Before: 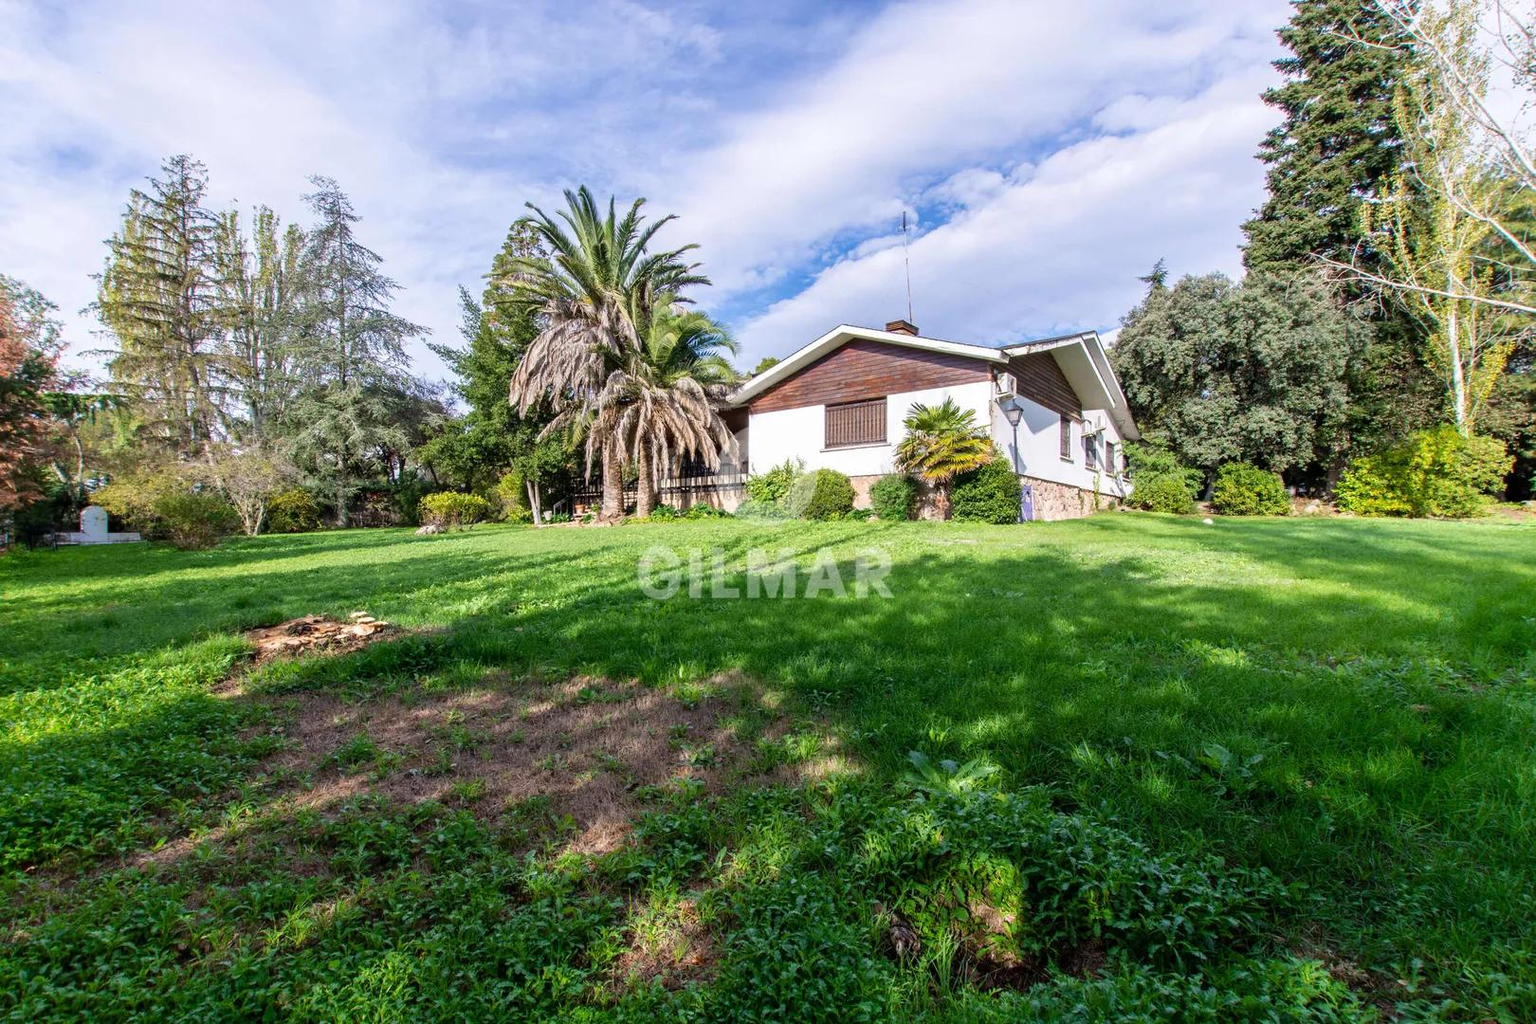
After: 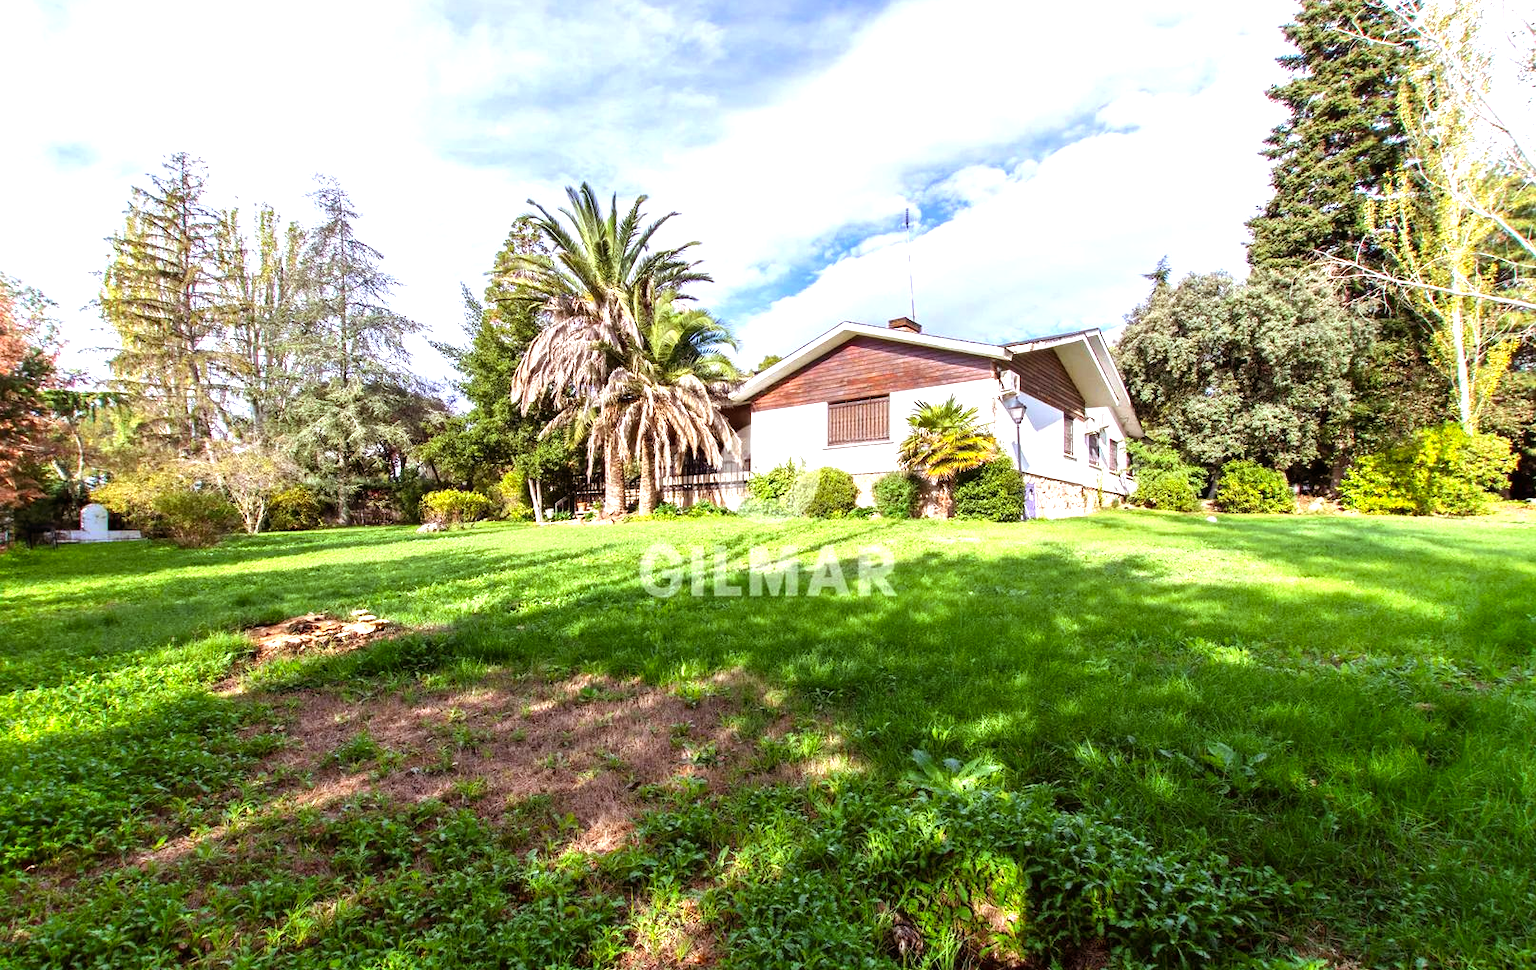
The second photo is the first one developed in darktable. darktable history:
tone equalizer: on, module defaults
exposure: black level correction 0, exposure 0.9 EV, compensate highlight preservation false
rgb levels: mode RGB, independent channels, levels [[0, 0.5, 1], [0, 0.521, 1], [0, 0.536, 1]]
crop: top 0.448%, right 0.264%, bottom 5.045%
